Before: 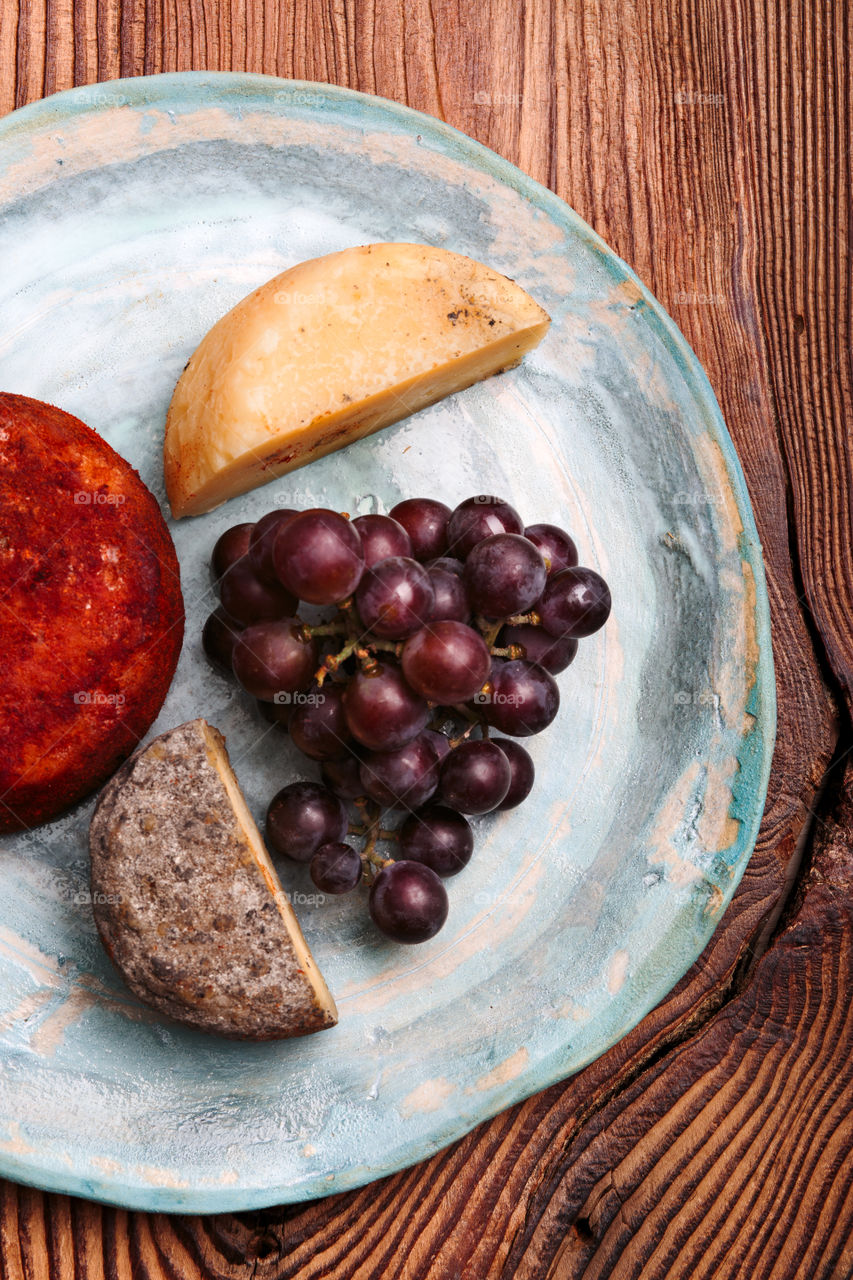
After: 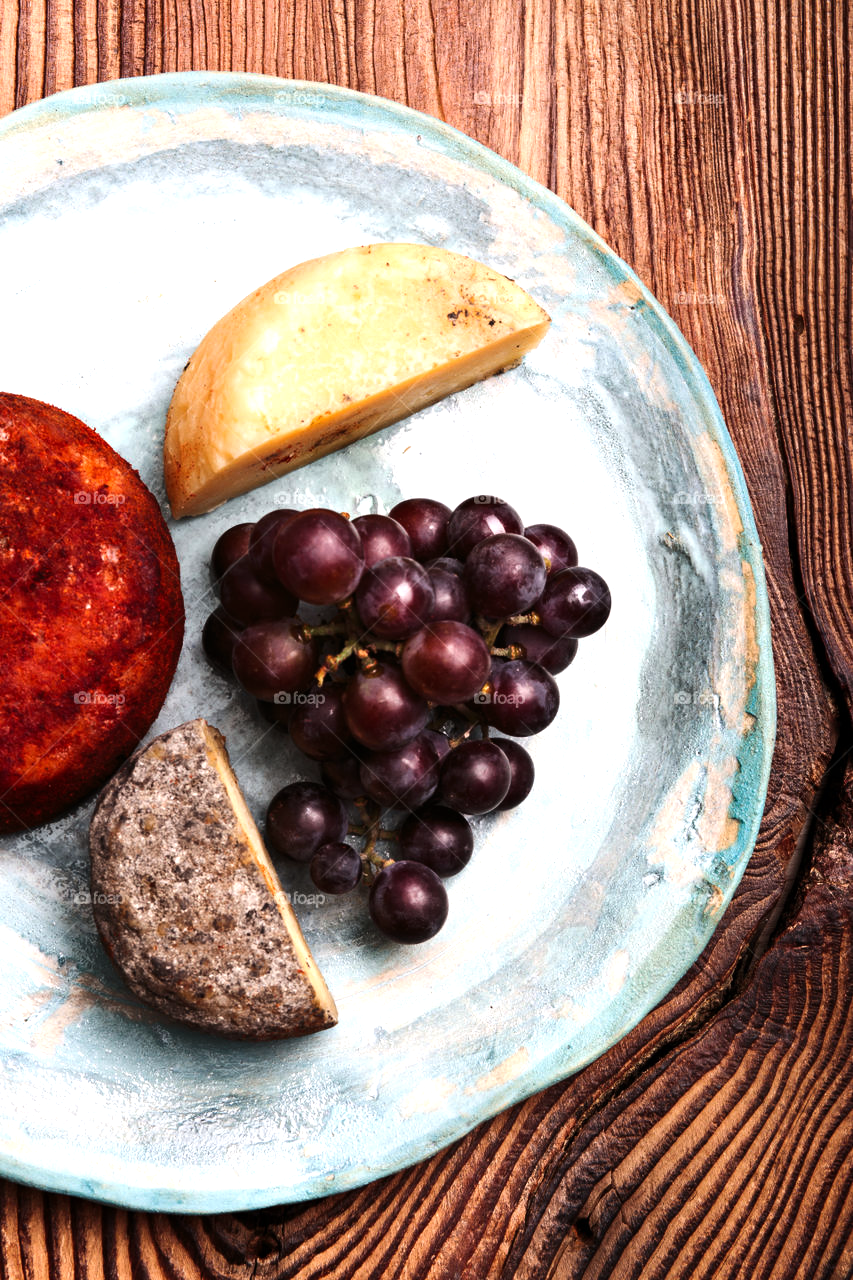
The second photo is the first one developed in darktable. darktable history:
tone equalizer: -8 EV -0.73 EV, -7 EV -0.703 EV, -6 EV -0.628 EV, -5 EV -0.418 EV, -3 EV 0.374 EV, -2 EV 0.6 EV, -1 EV 0.685 EV, +0 EV 0.734 EV, edges refinement/feathering 500, mask exposure compensation -1.57 EV, preserve details no
